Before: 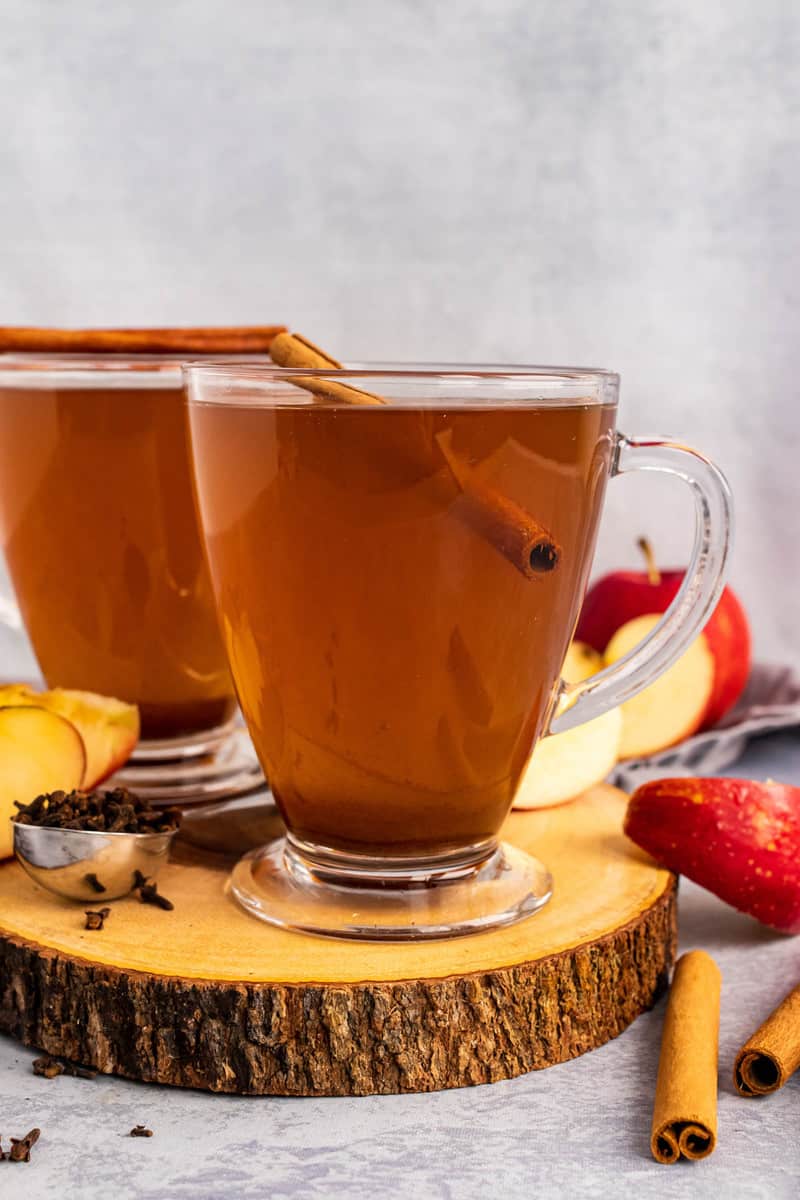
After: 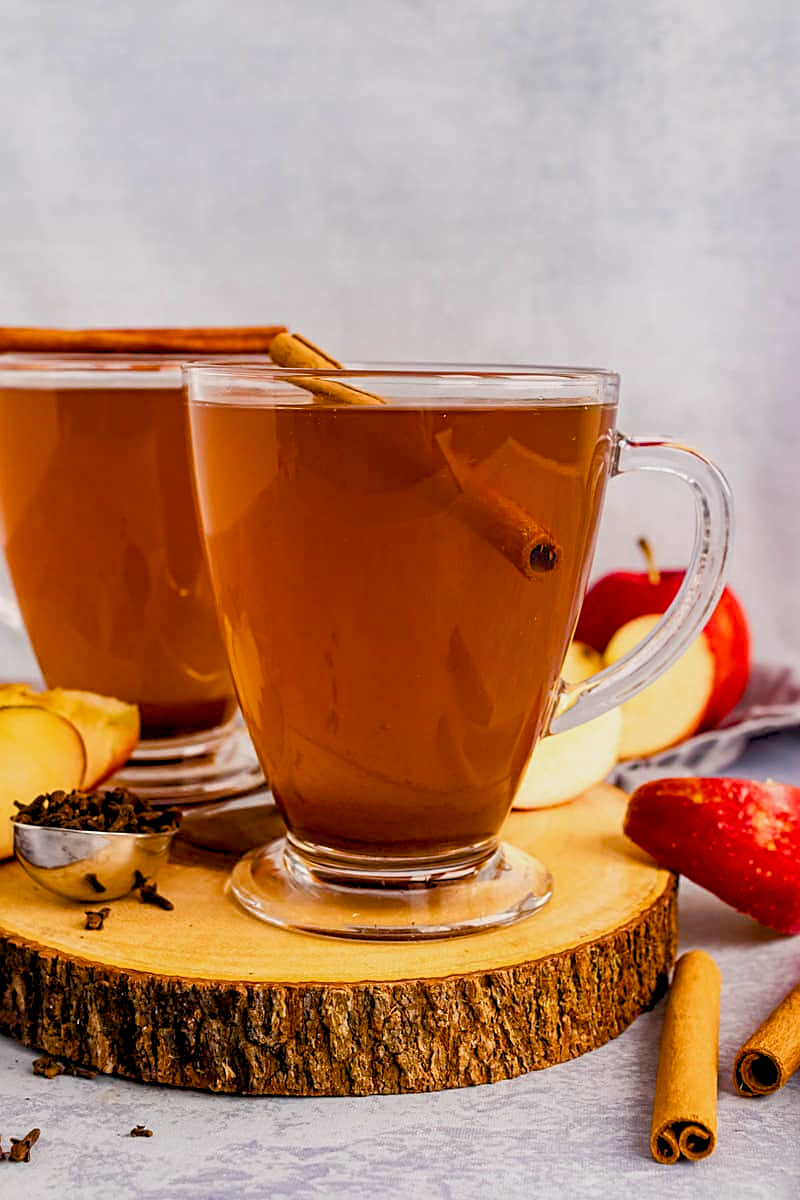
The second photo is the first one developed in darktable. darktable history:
sharpen: on, module defaults
color balance rgb: global offset › luminance -0.5%, perceptual saturation grading › highlights -17.77%, perceptual saturation grading › mid-tones 33.1%, perceptual saturation grading › shadows 50.52%, perceptual brilliance grading › highlights 10.8%, perceptual brilliance grading › shadows -10.8%, global vibrance 24.22%, contrast -25%
